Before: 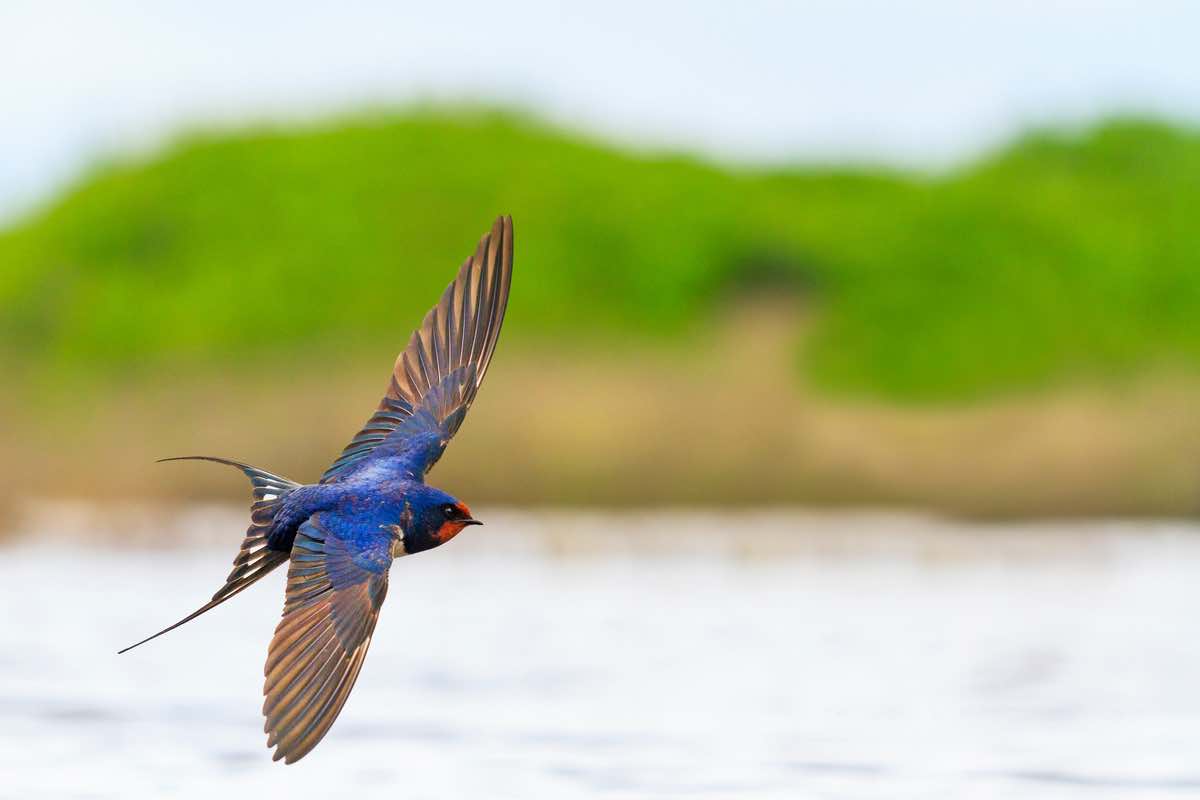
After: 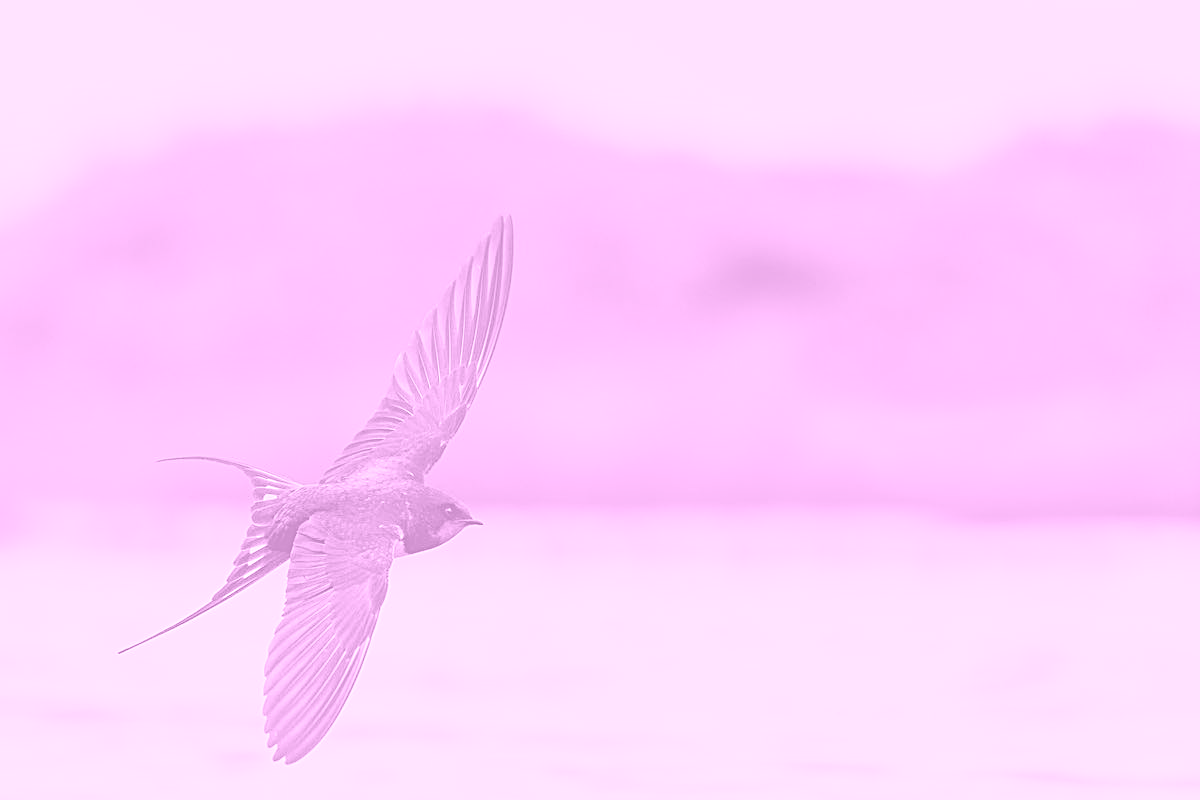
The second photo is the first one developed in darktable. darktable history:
colorize: hue 331.2°, saturation 75%, source mix 30.28%, lightness 70.52%, version 1
local contrast: highlights 100%, shadows 100%, detail 120%, midtone range 0.2
sharpen: amount 0.901
color correction: highlights a* 7.34, highlights b* 4.37
